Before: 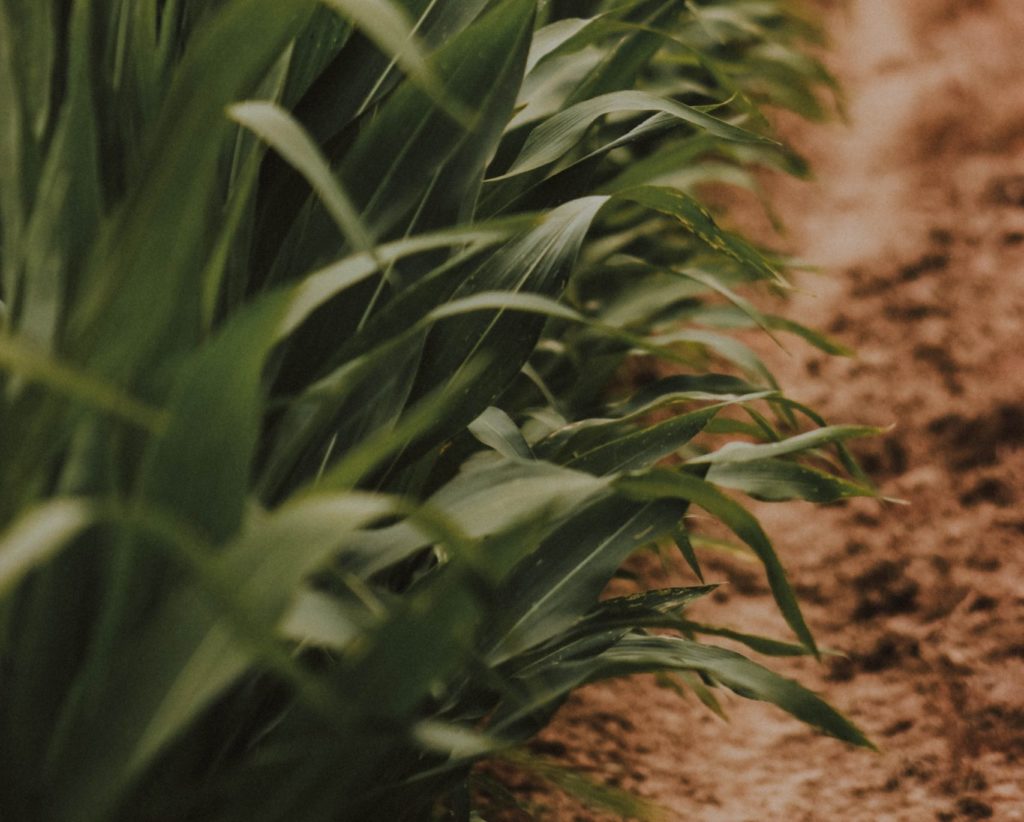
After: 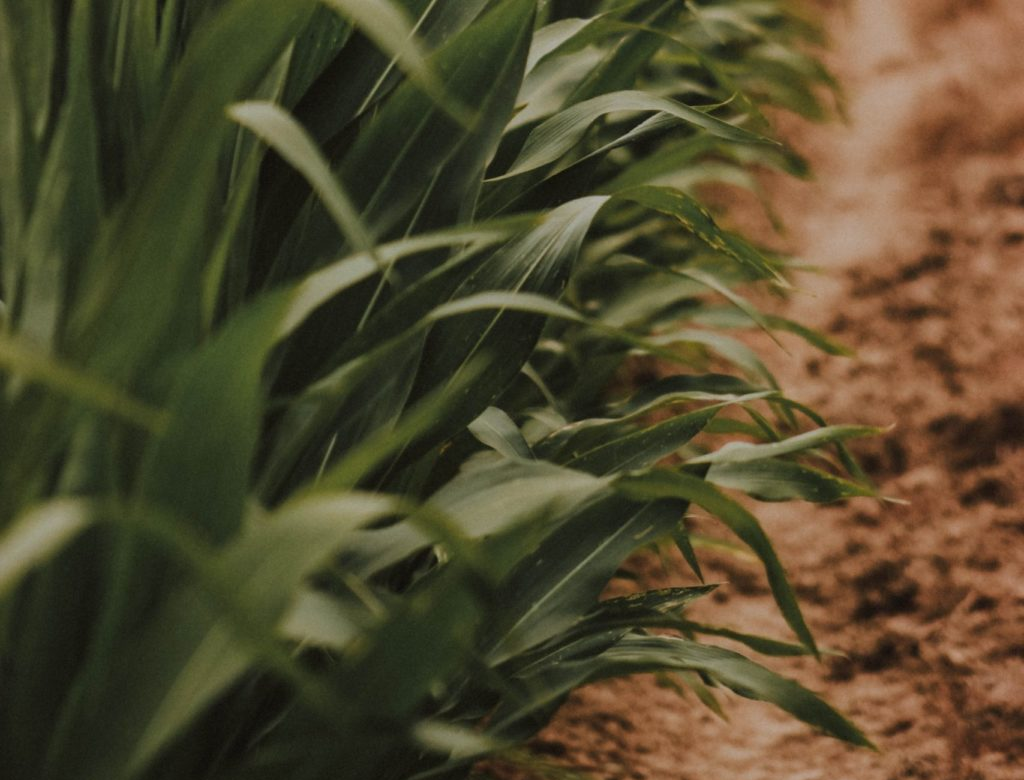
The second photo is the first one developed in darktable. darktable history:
crop and rotate: top 0%, bottom 5.097%
white balance: red 1, blue 1
